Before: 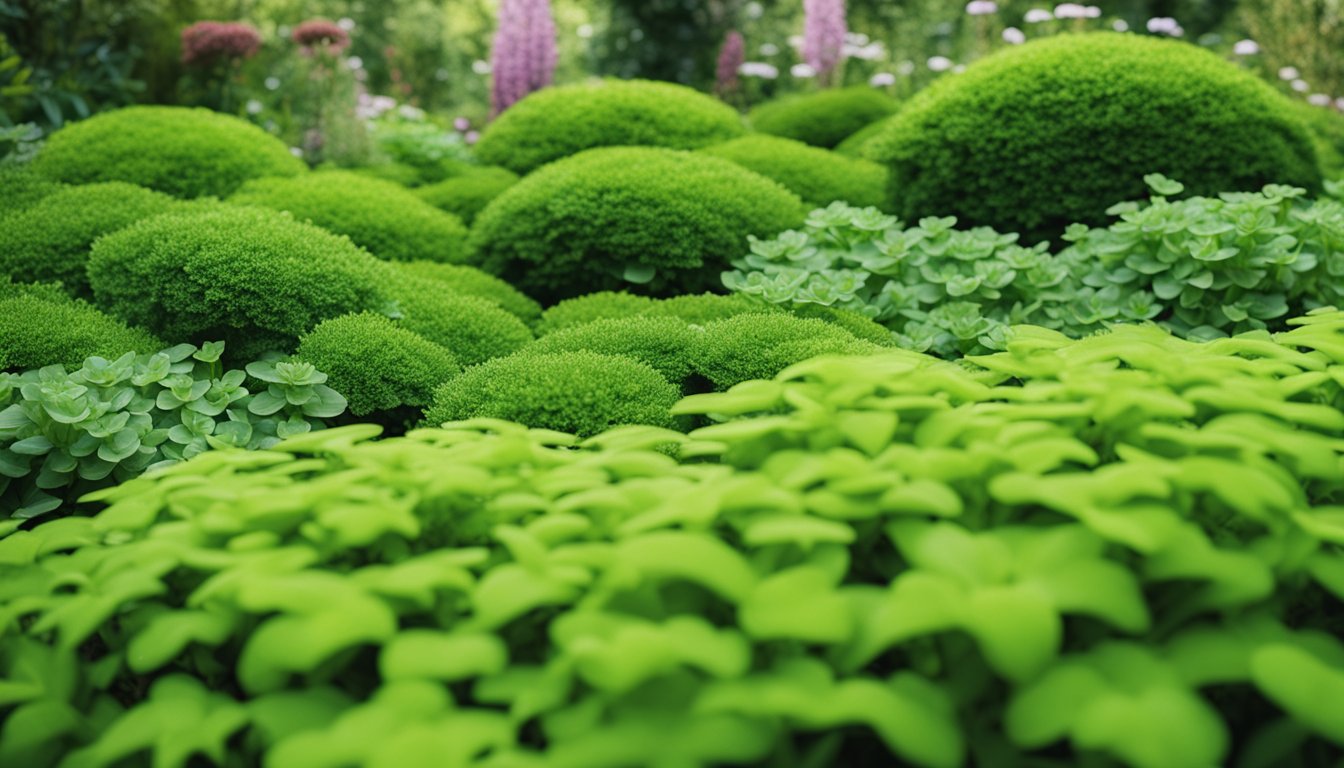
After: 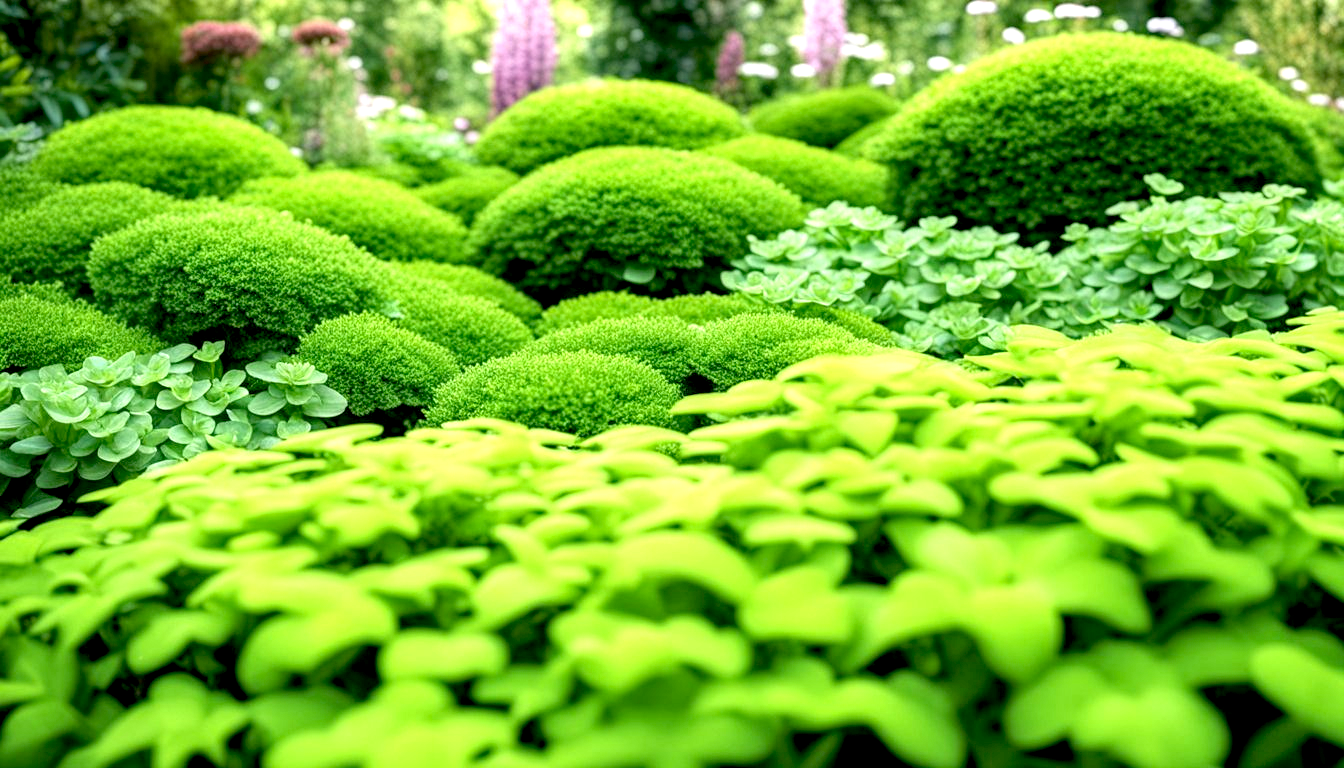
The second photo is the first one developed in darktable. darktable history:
exposure: black level correction 0.011, exposure 1.088 EV, compensate exposure bias true, compensate highlight preservation false
local contrast: on, module defaults
